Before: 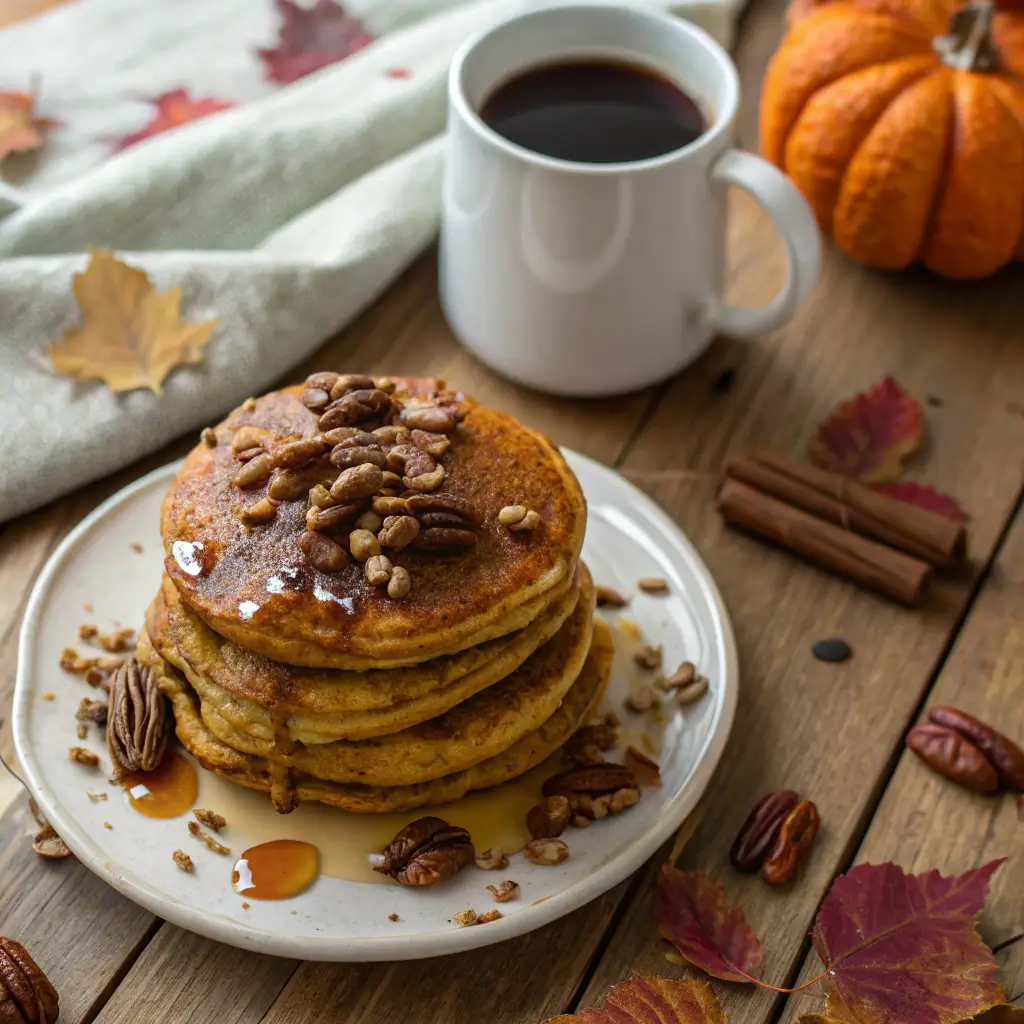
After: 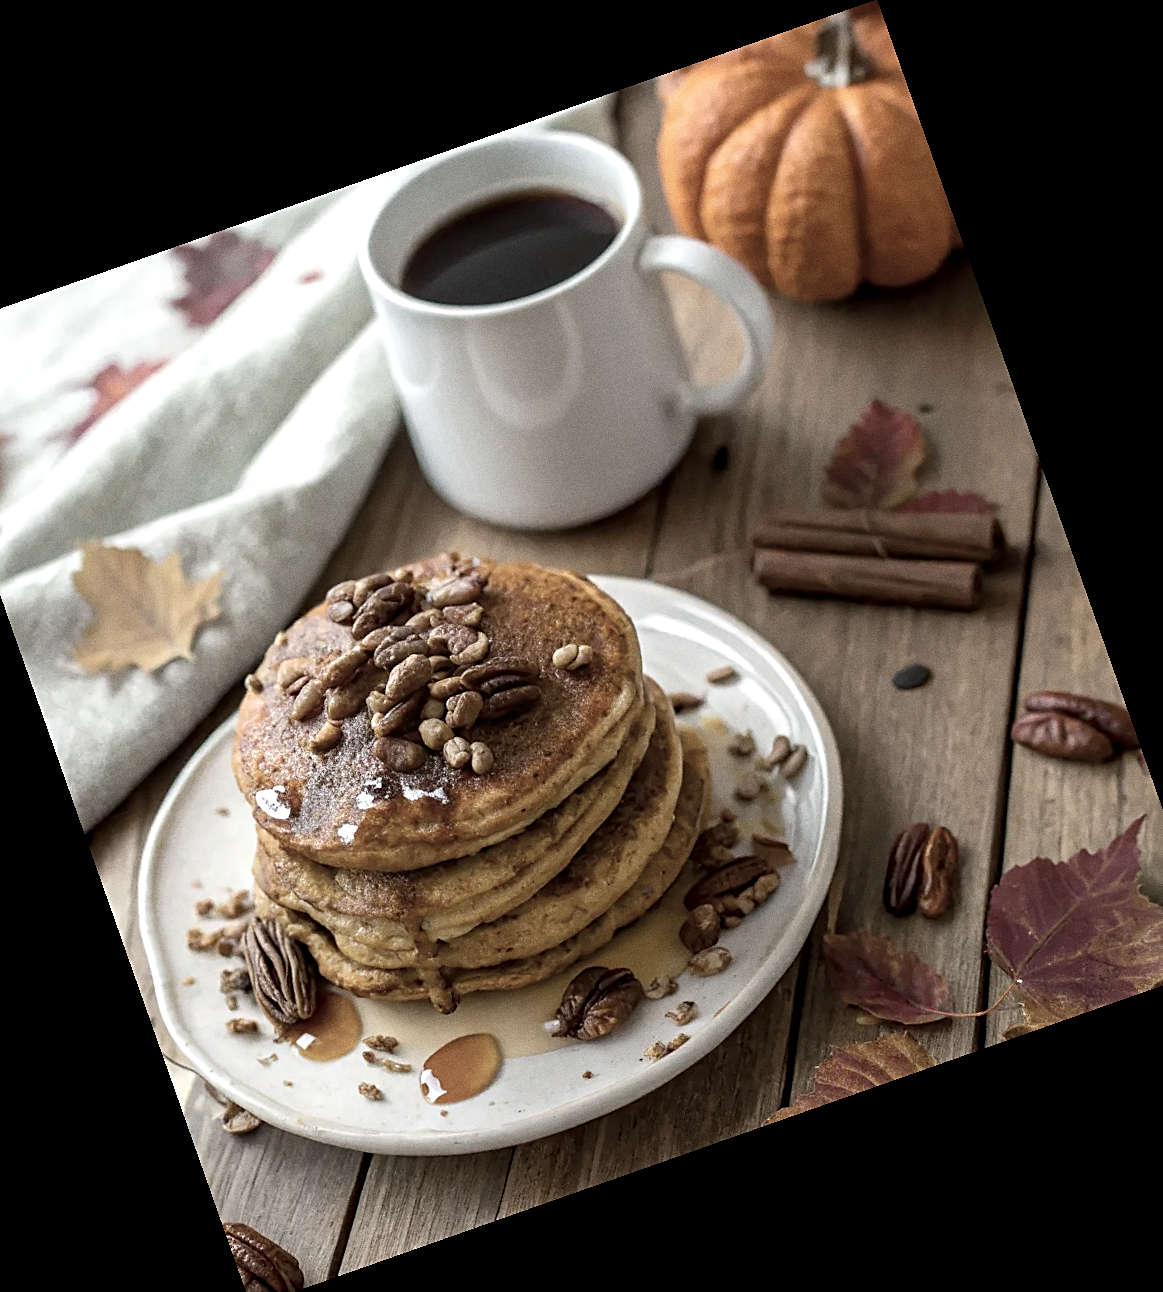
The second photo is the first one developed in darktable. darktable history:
grain: coarseness 0.09 ISO
exposure: black level correction 0.003, exposure 0.383 EV, compensate highlight preservation false
crop and rotate: angle 19.43°, left 6.812%, right 4.125%, bottom 1.087%
sharpen: on, module defaults
color correction: saturation 0.5
